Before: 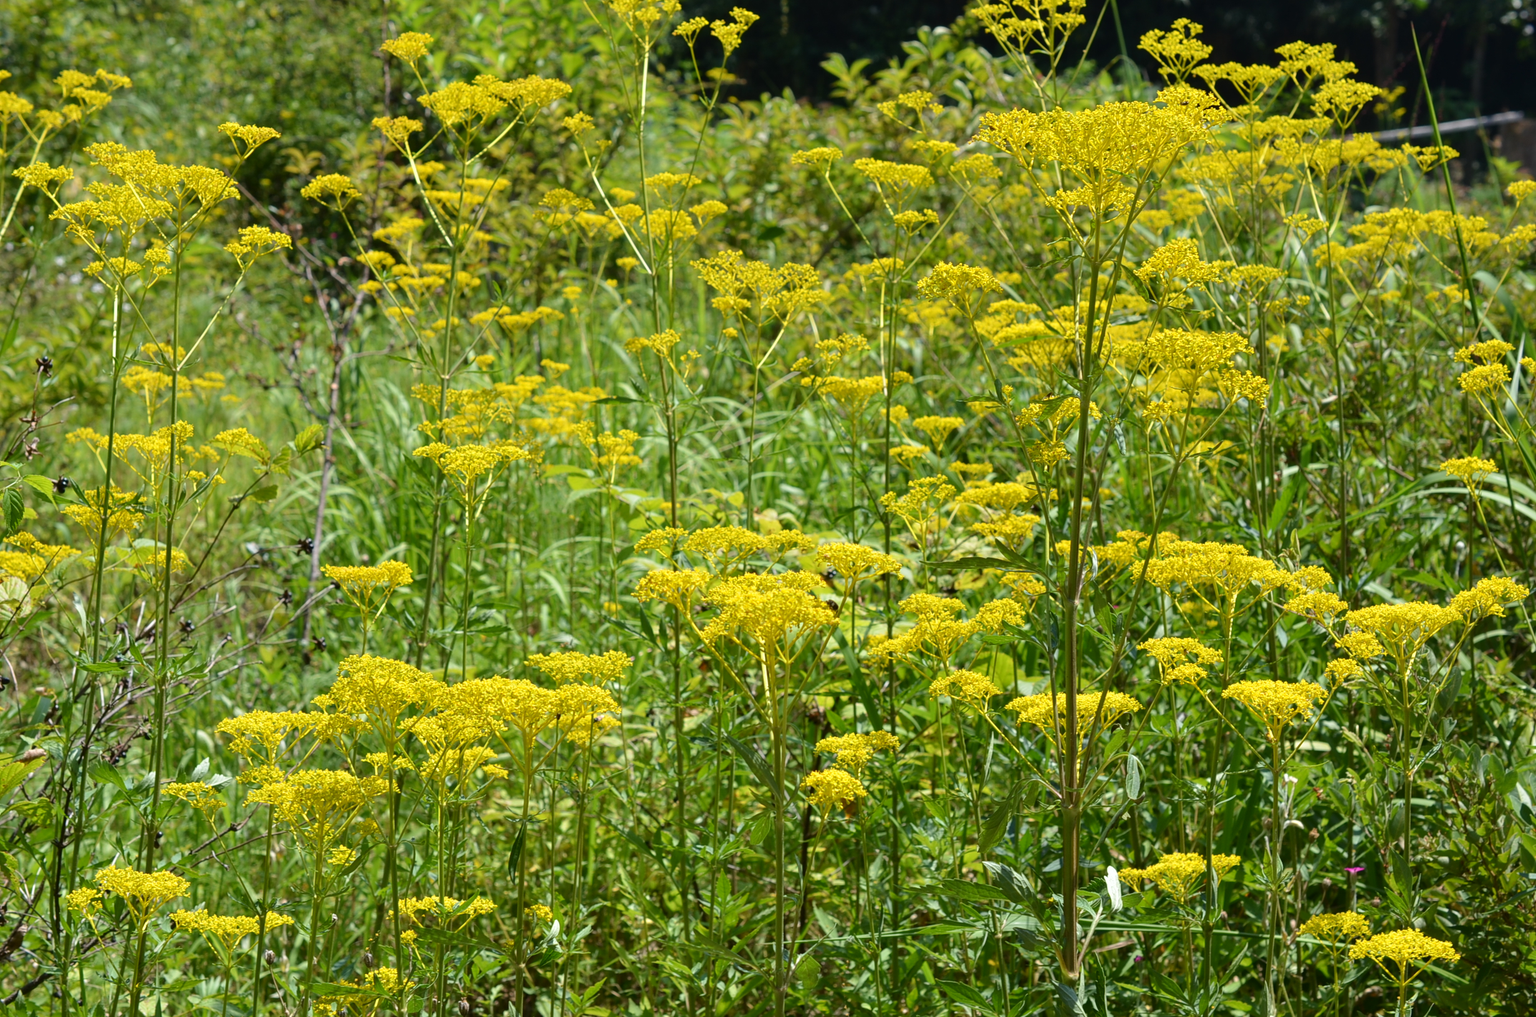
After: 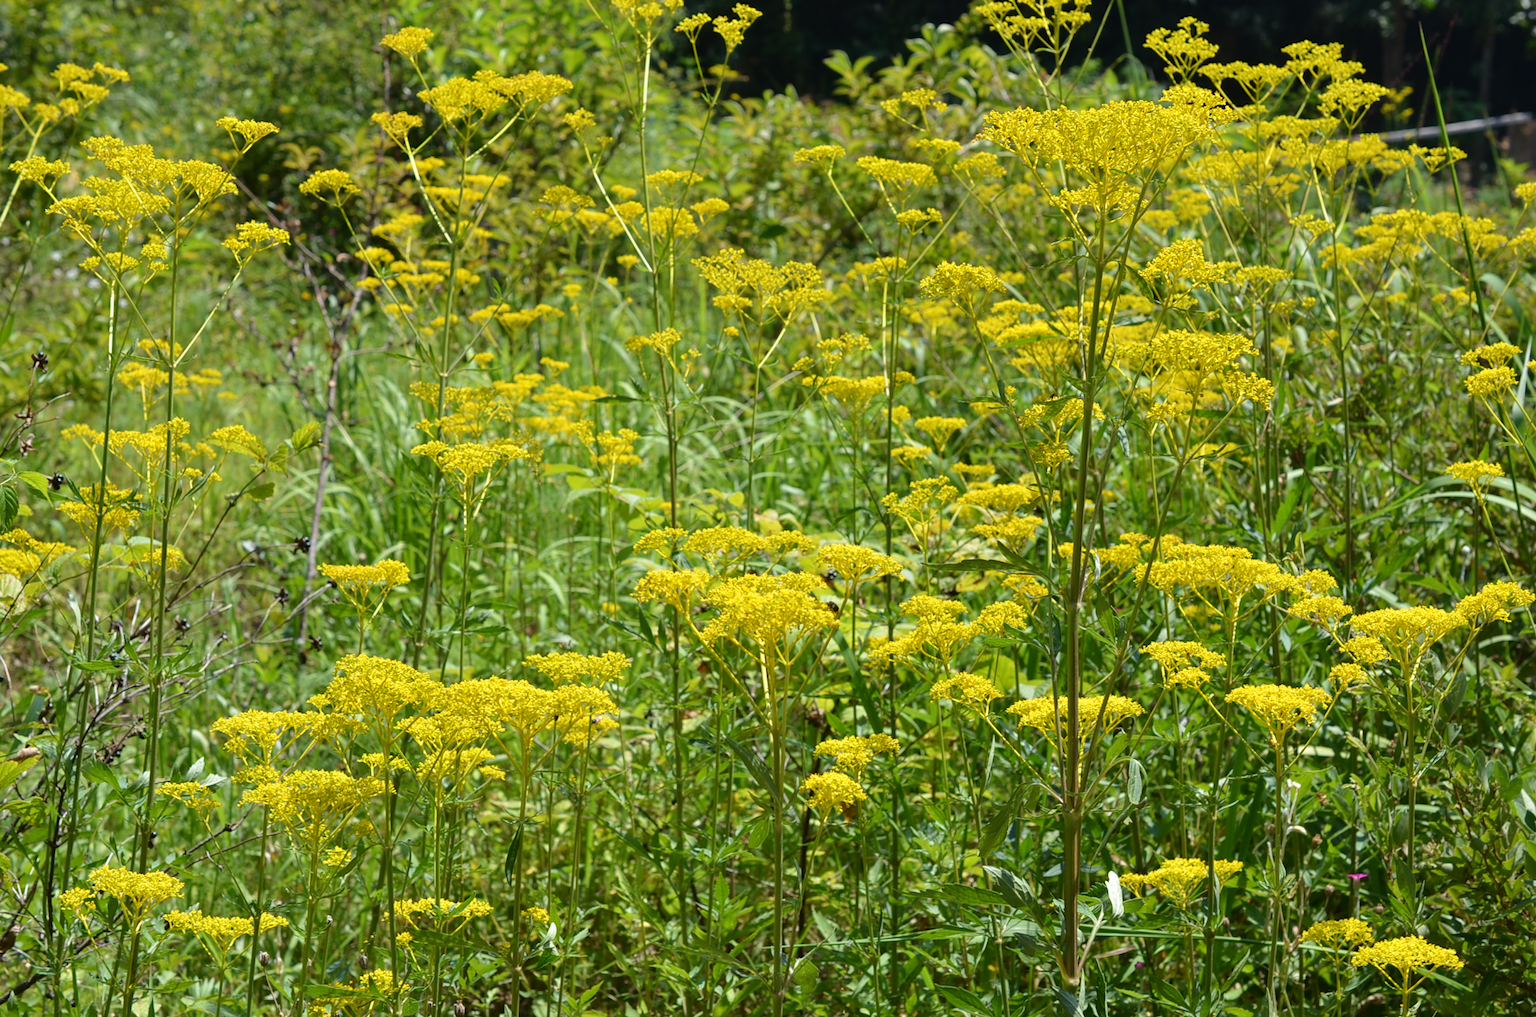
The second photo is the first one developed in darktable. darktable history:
crop and rotate: angle -0.291°
